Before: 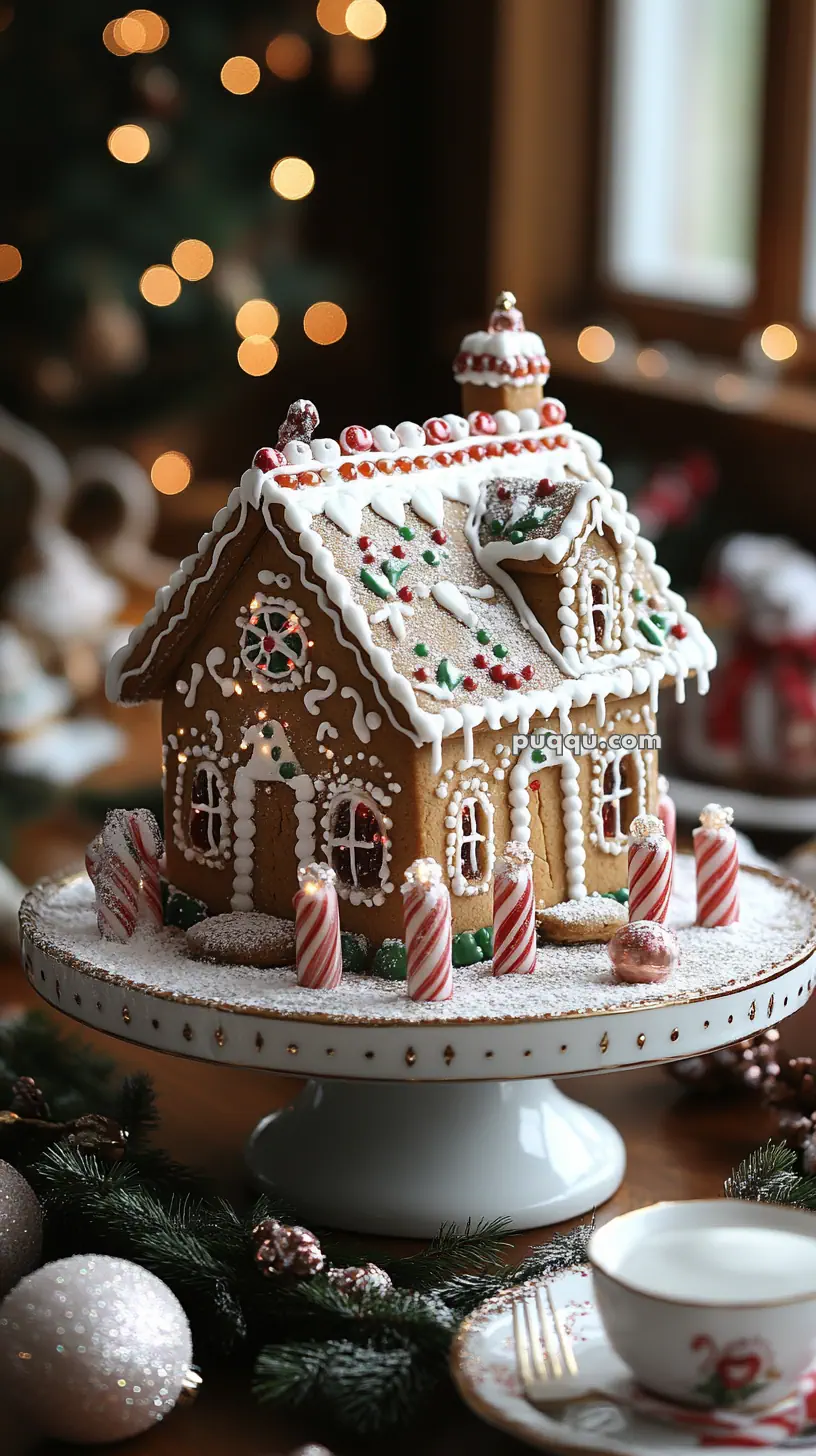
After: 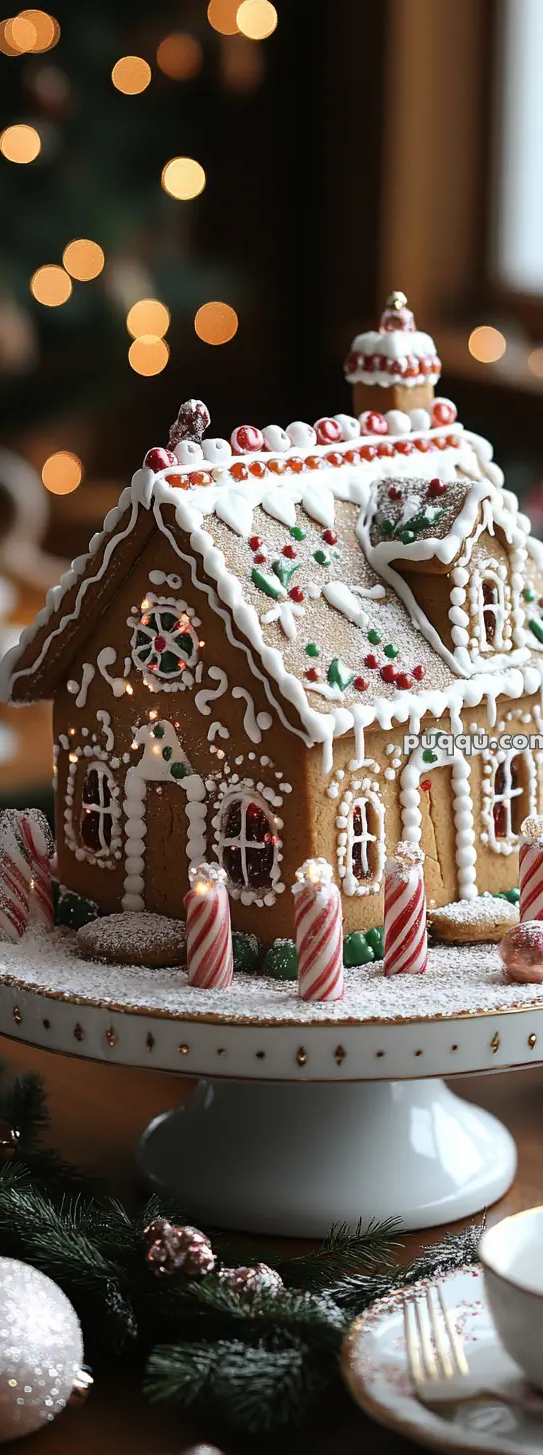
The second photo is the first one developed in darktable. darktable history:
crop and rotate: left 13.374%, right 19.973%
